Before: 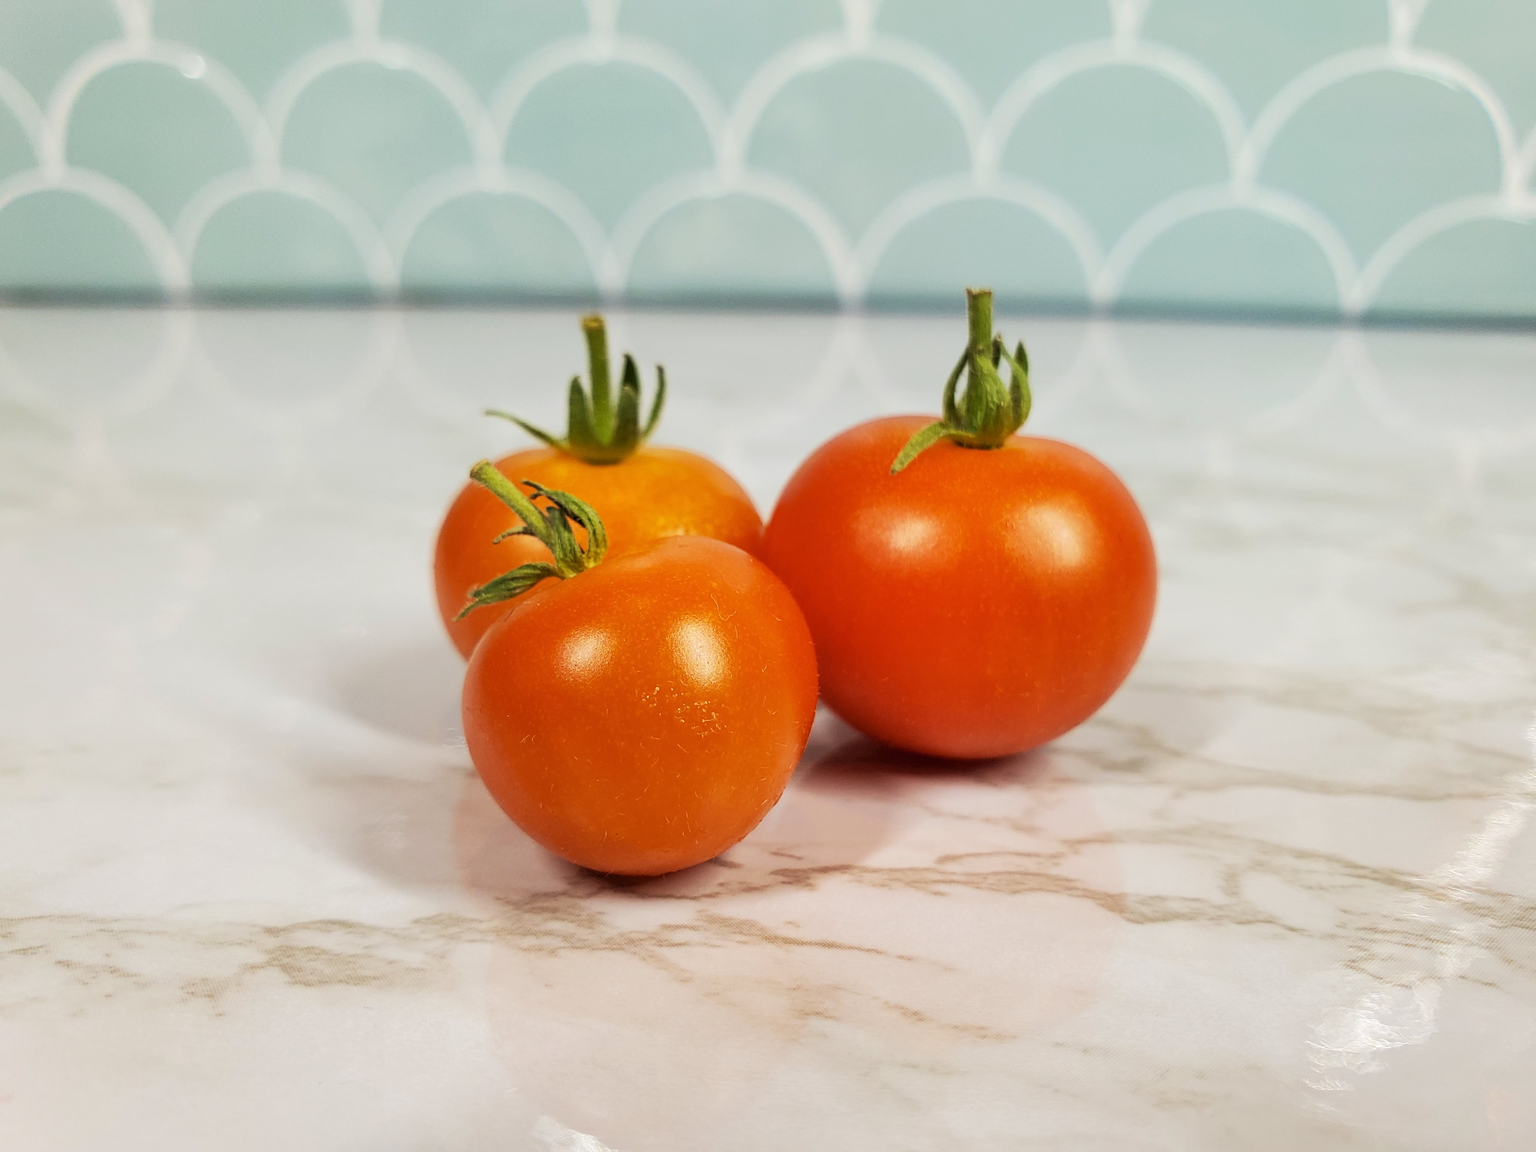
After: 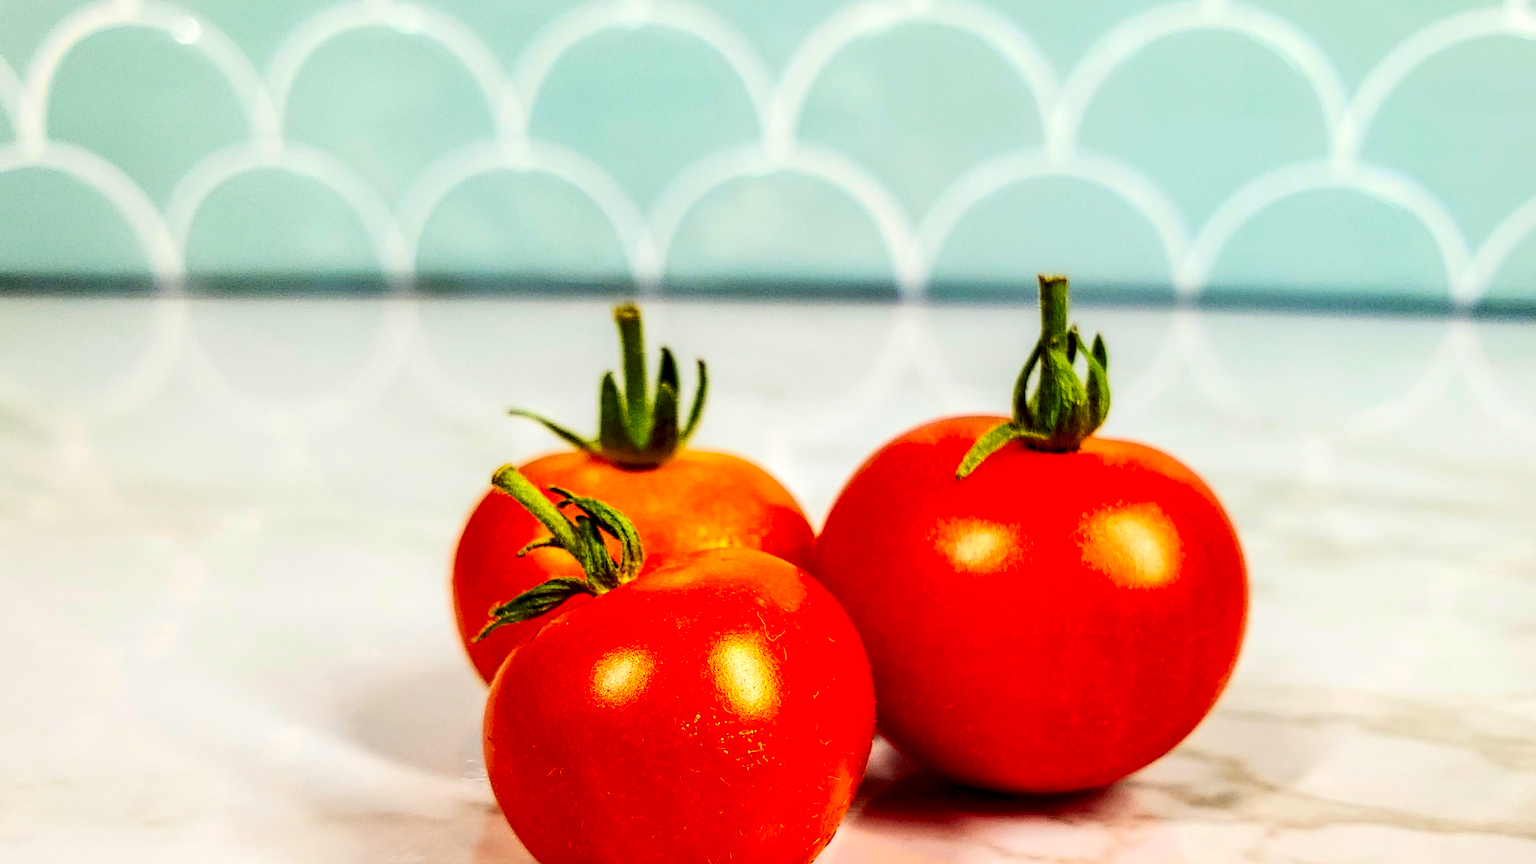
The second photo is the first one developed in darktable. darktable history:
crop: left 1.58%, top 3.401%, right 7.652%, bottom 28.457%
contrast brightness saturation: contrast 0.258, brightness 0.024, saturation 0.866
local contrast: highlights 22%, shadows 71%, detail 170%
